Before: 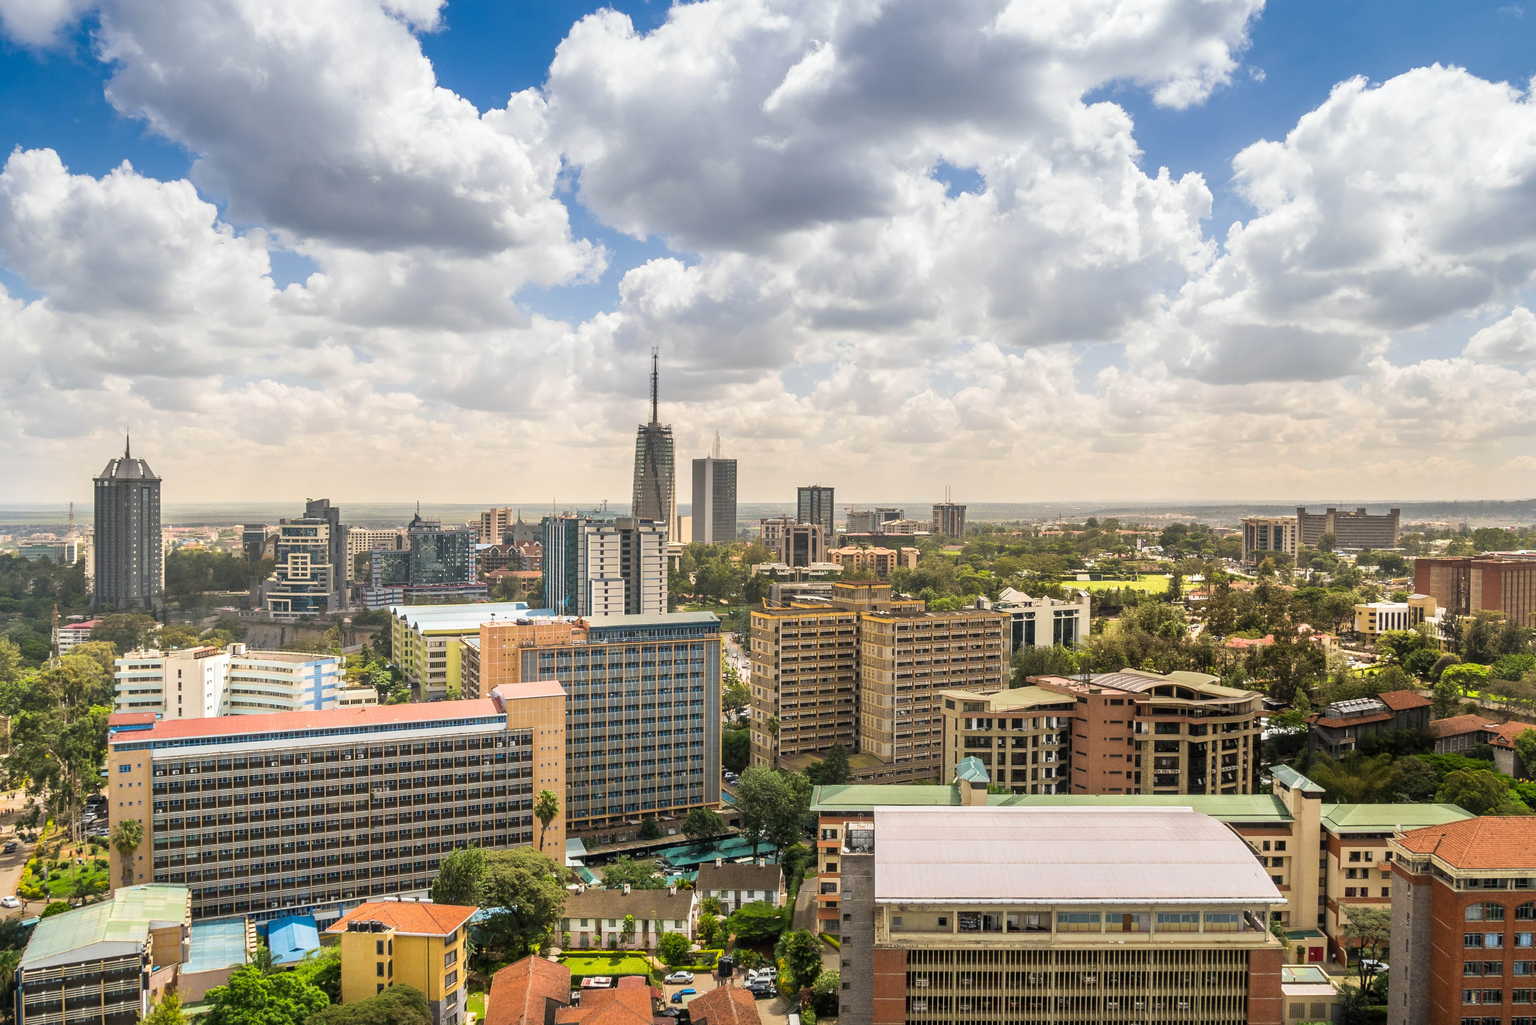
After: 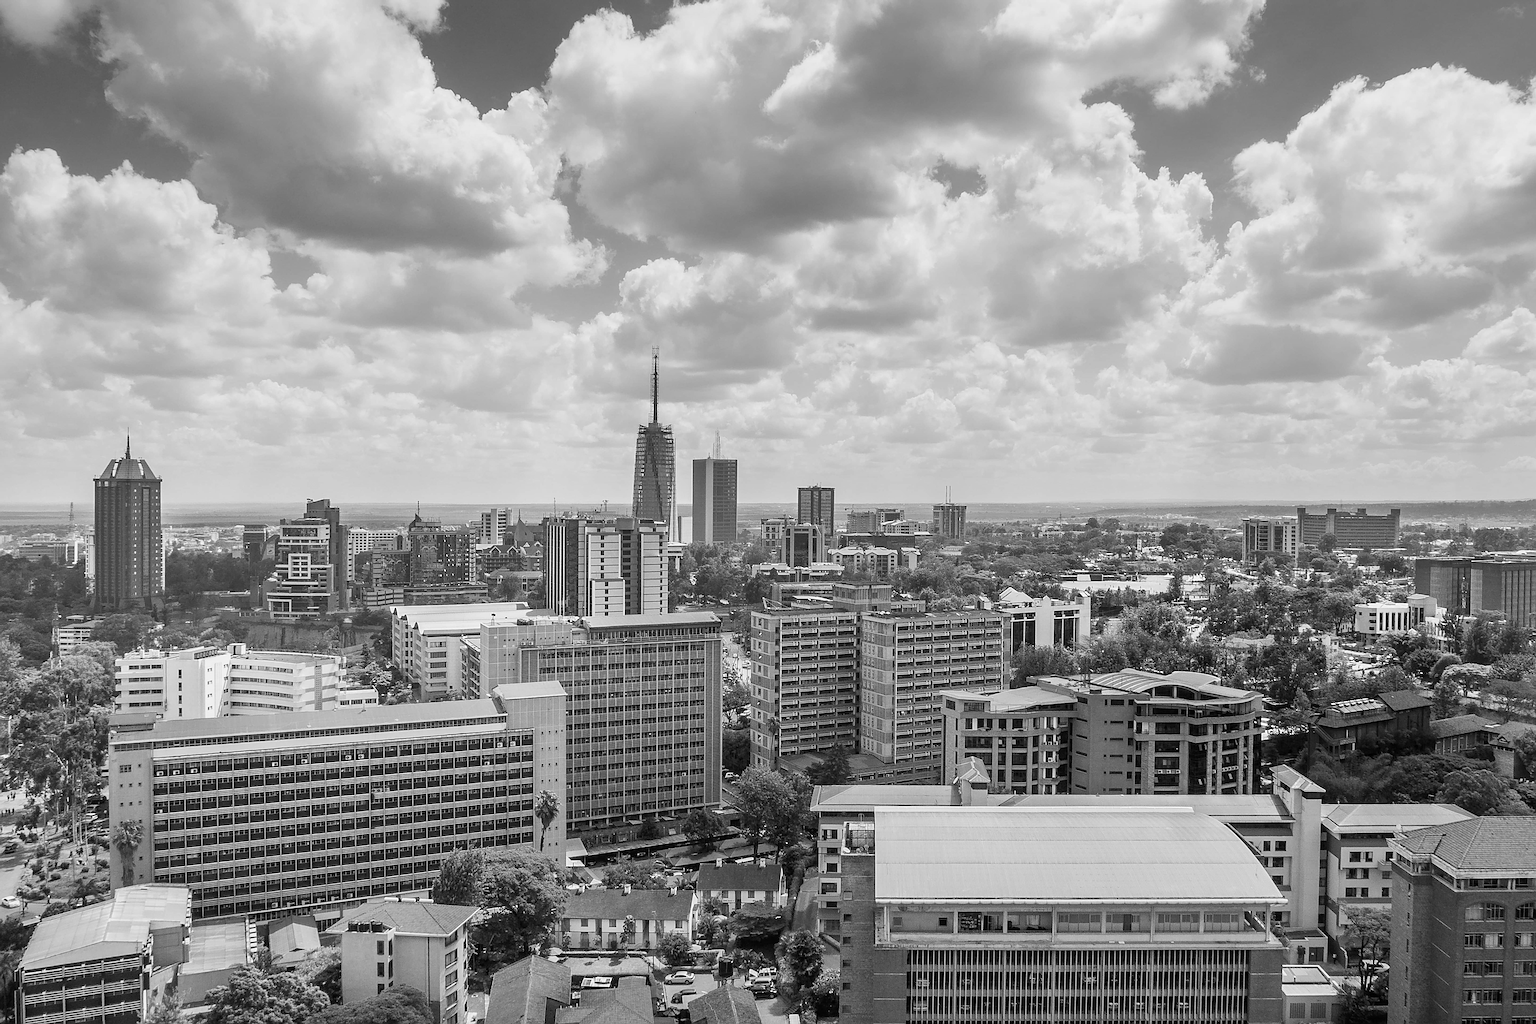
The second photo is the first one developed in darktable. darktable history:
monochrome: a -71.75, b 75.82
sharpen: radius 3.025, amount 0.757
white balance: emerald 1
